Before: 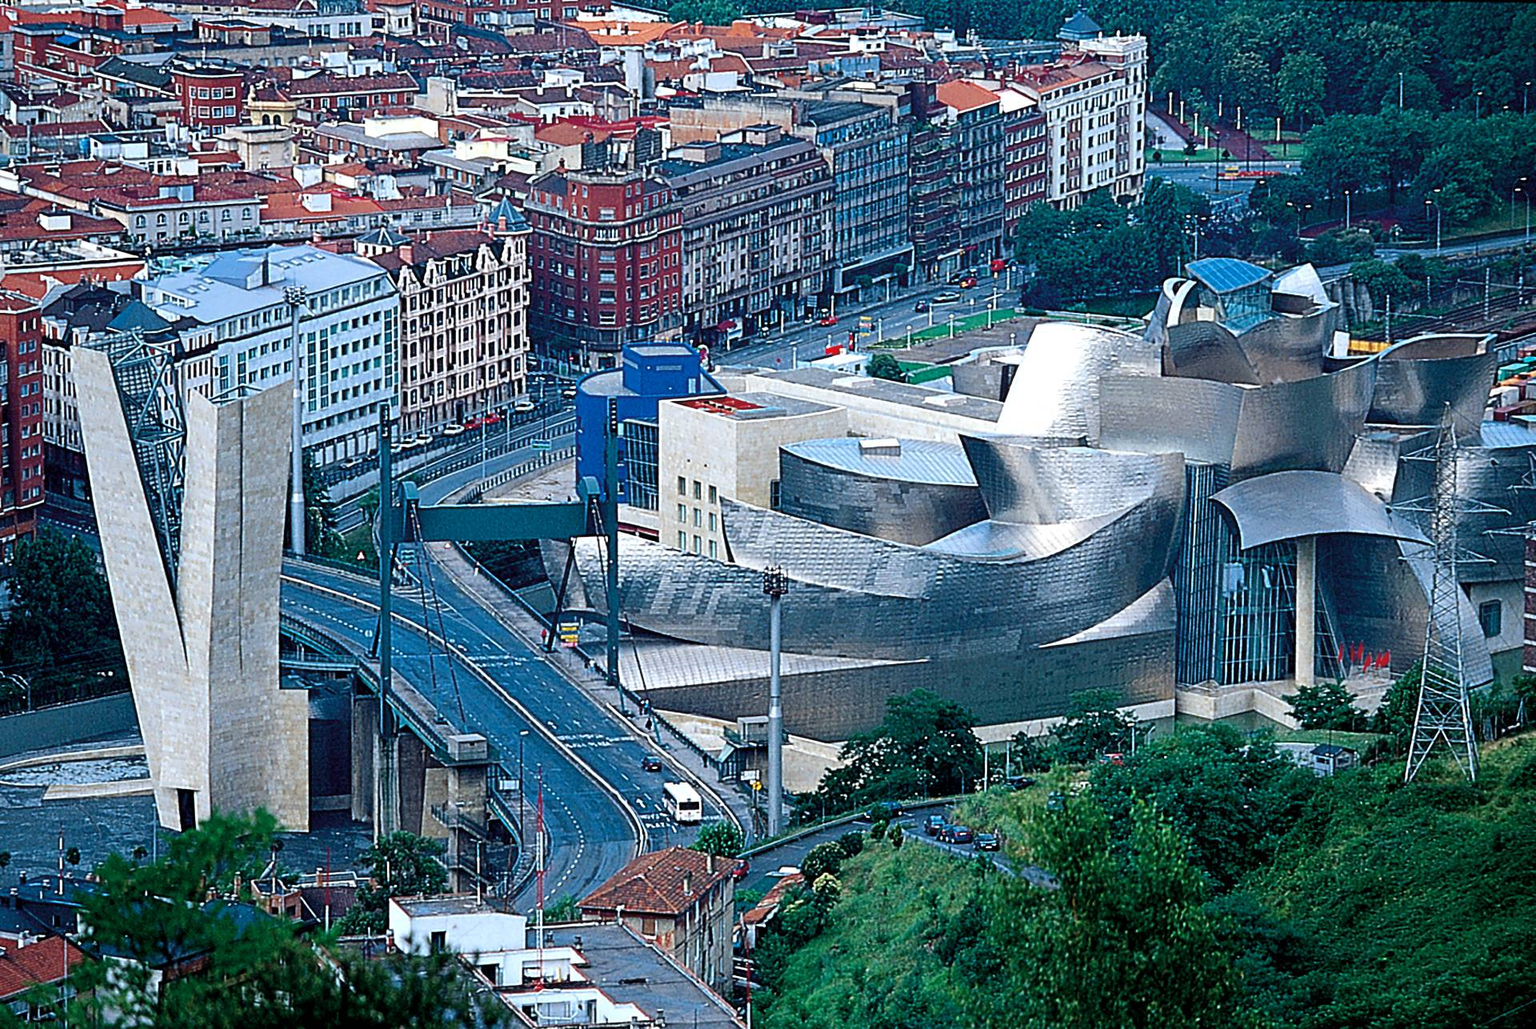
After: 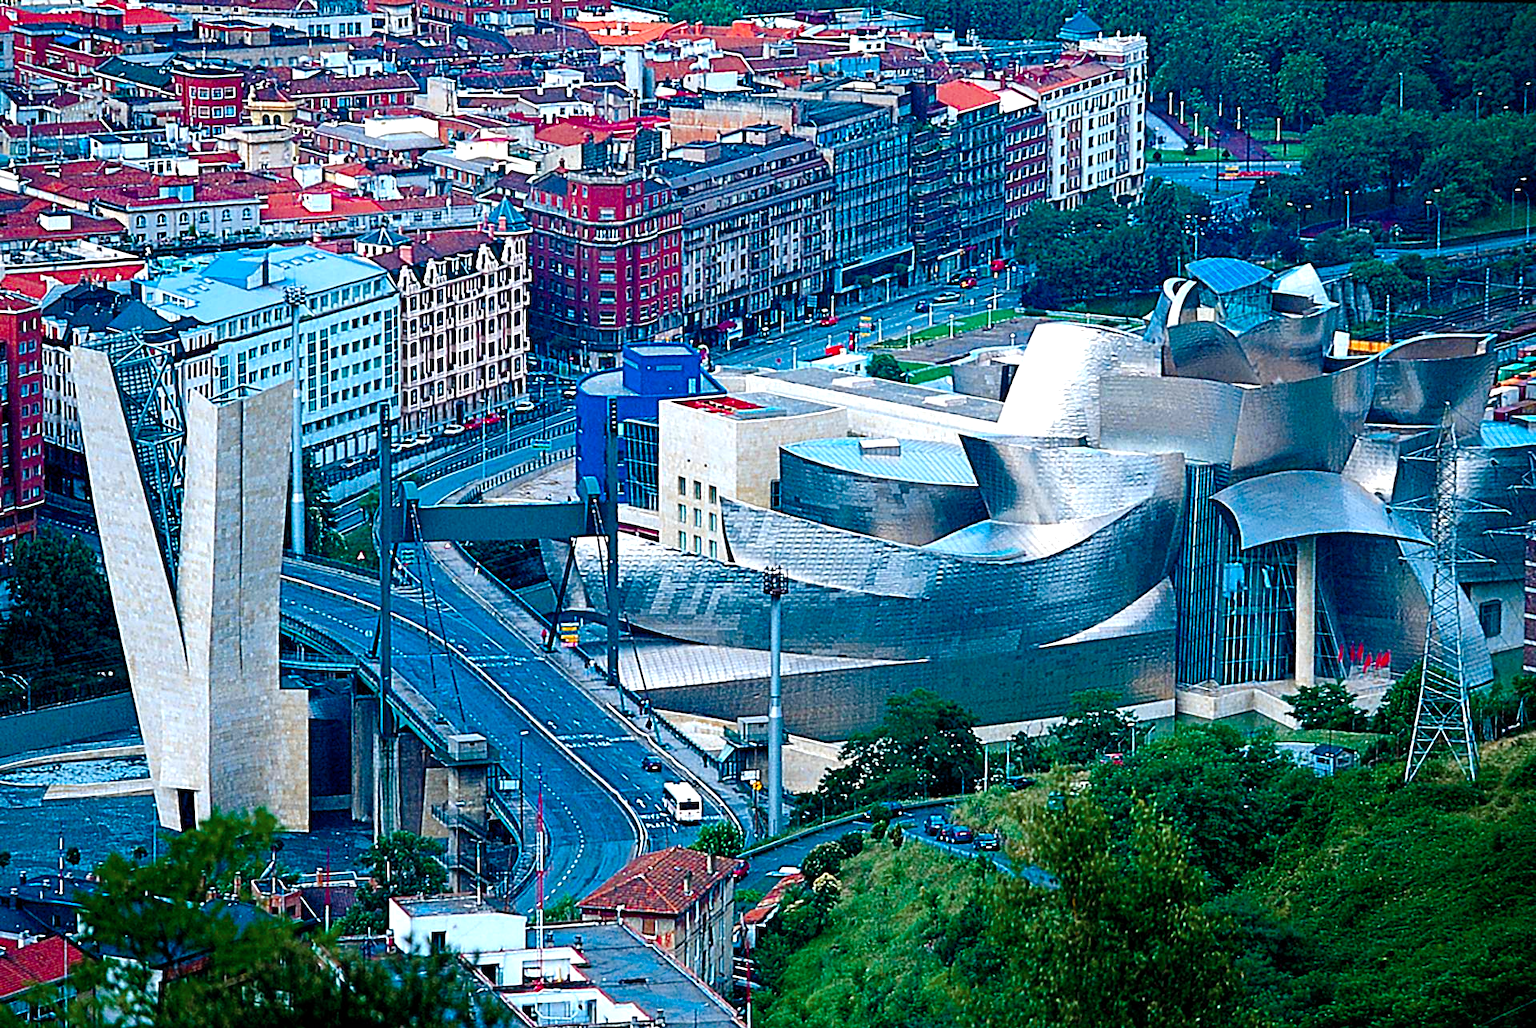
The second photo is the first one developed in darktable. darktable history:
color balance rgb: linear chroma grading › global chroma 14.566%, perceptual saturation grading › global saturation 20%, perceptual saturation grading › highlights -25.033%, perceptual saturation grading › shadows 50.251%, perceptual brilliance grading › highlights 8.186%, perceptual brilliance grading › mid-tones 3.461%, perceptual brilliance grading › shadows 1.909%, global vibrance 20%
color zones: curves: ch1 [(0.263, 0.53) (0.376, 0.287) (0.487, 0.512) (0.748, 0.547) (1, 0.513)]; ch2 [(0.262, 0.45) (0.751, 0.477)]
